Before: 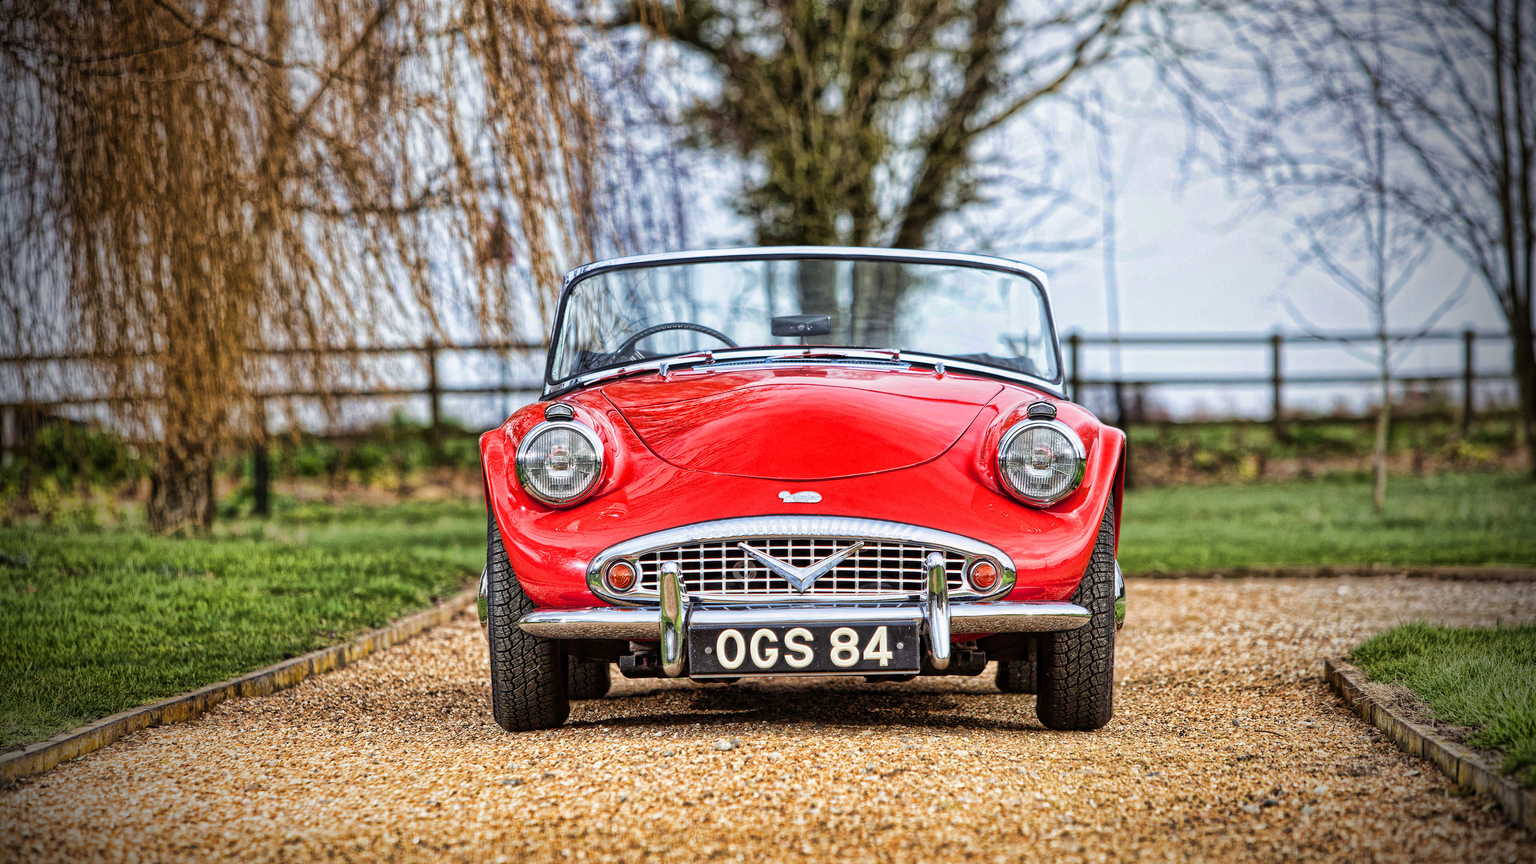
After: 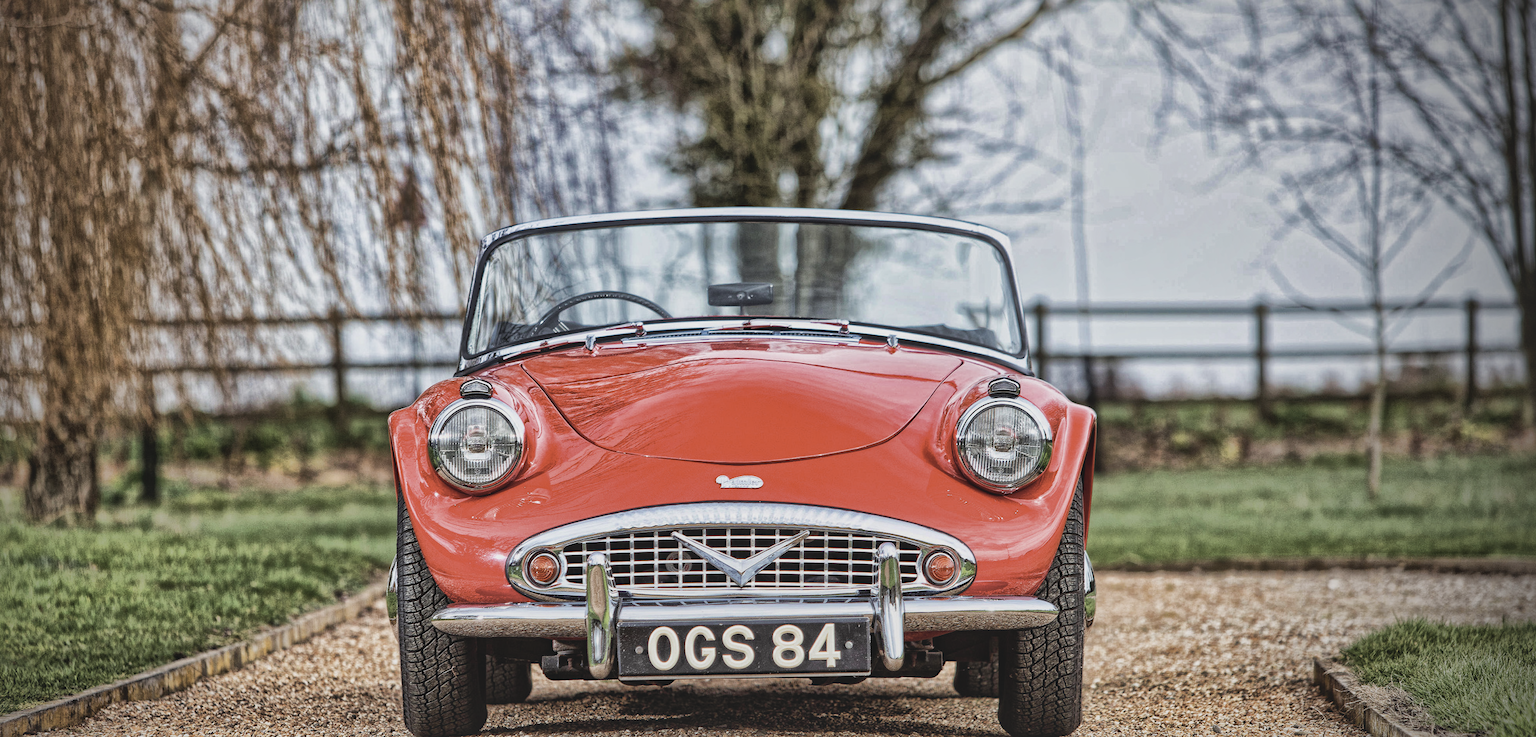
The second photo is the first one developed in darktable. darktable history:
crop: left 8.155%, top 6.611%, bottom 15.385%
local contrast: mode bilateral grid, contrast 20, coarseness 50, detail 161%, midtone range 0.2
contrast brightness saturation: contrast -0.26, saturation -0.43
